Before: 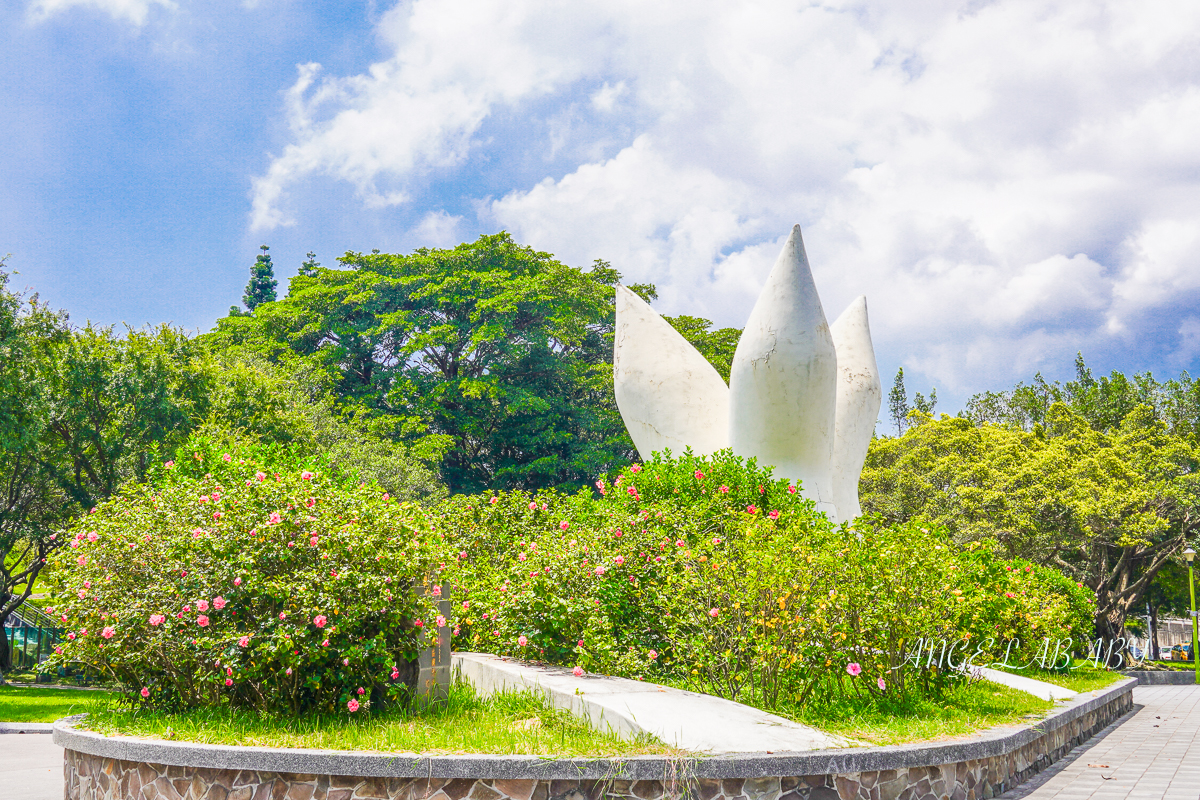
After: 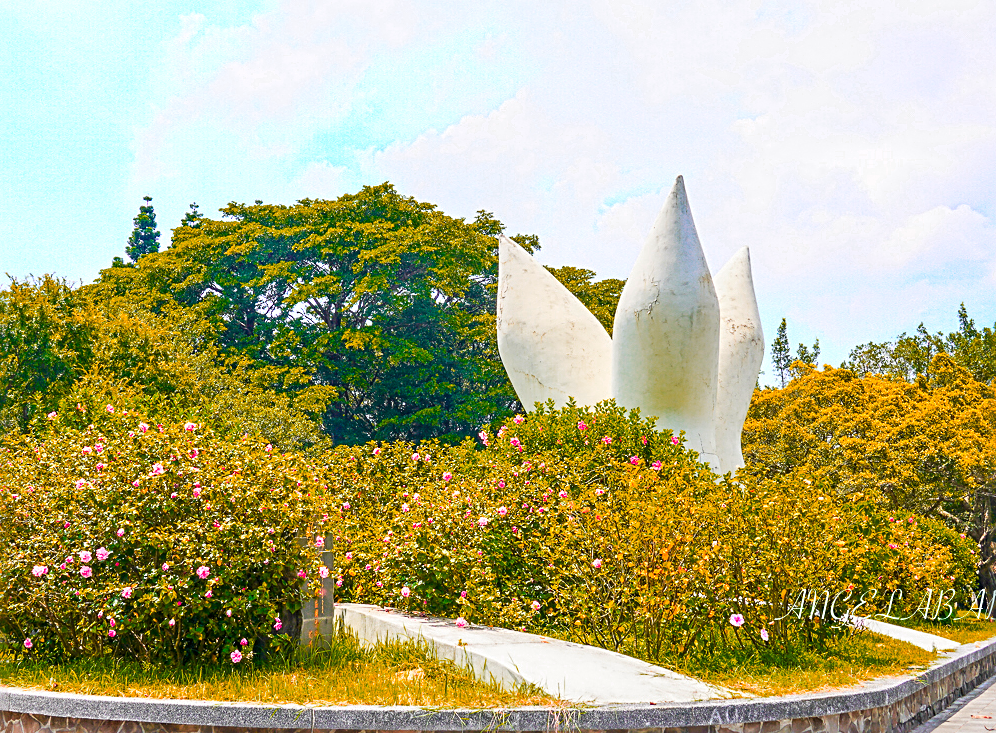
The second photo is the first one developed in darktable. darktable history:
color zones: curves: ch0 [(0.473, 0.374) (0.742, 0.784)]; ch1 [(0.354, 0.737) (0.742, 0.705)]; ch2 [(0.318, 0.421) (0.758, 0.532)]
crop: left 9.796%, top 6.238%, right 7.201%, bottom 2.096%
sharpen: radius 3.135
